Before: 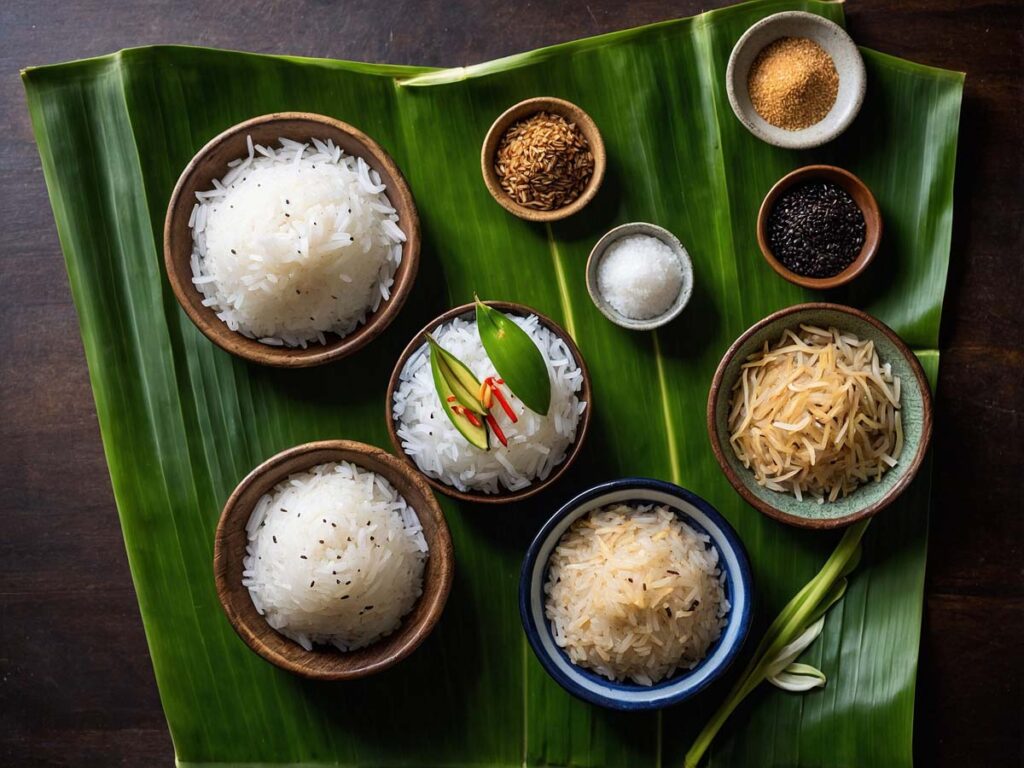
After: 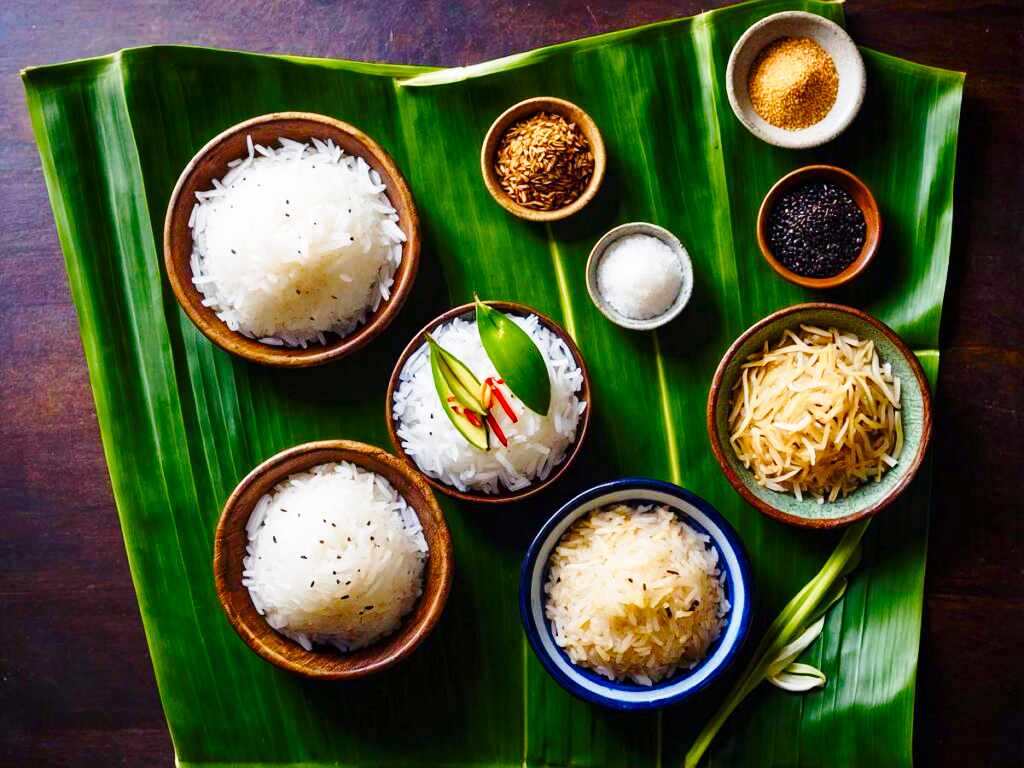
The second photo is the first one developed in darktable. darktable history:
color balance rgb: shadows lift › chroma 2.973%, shadows lift › hue 280.86°, power › chroma 0.496%, power › hue 257.94°, perceptual saturation grading › global saturation 24.683%, perceptual saturation grading › highlights -51.04%, perceptual saturation grading › mid-tones 19.518%, perceptual saturation grading › shadows 61.107%, global vibrance 23.955%
base curve: curves: ch0 [(0, 0) (0.028, 0.03) (0.121, 0.232) (0.46, 0.748) (0.859, 0.968) (1, 1)], preserve colors none
